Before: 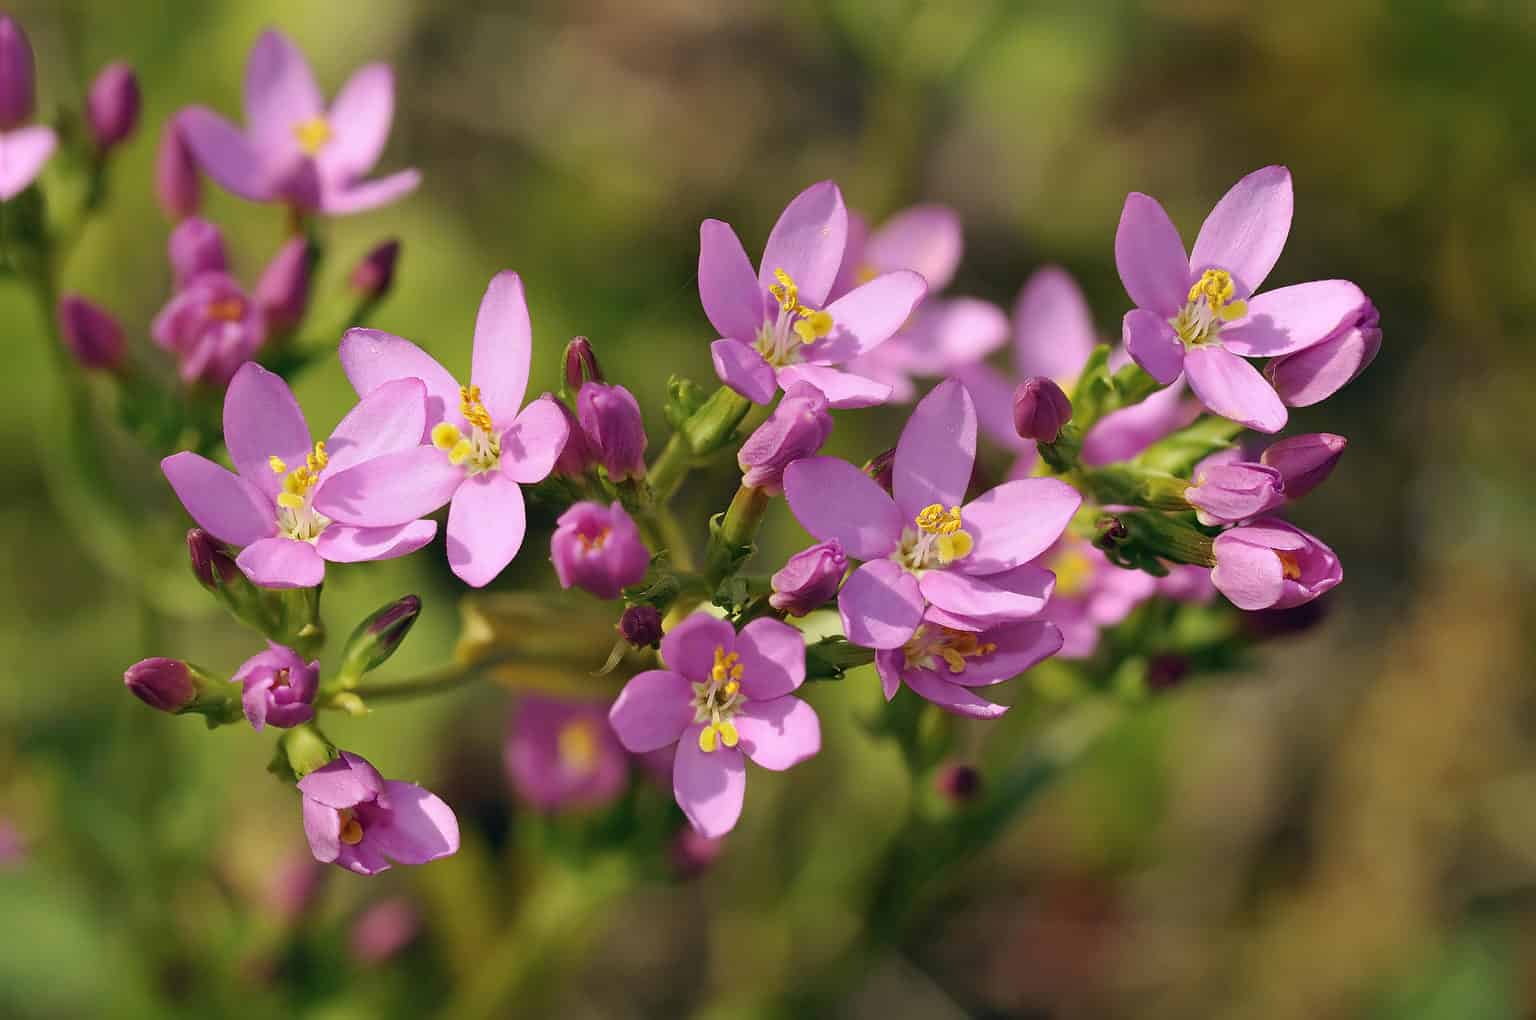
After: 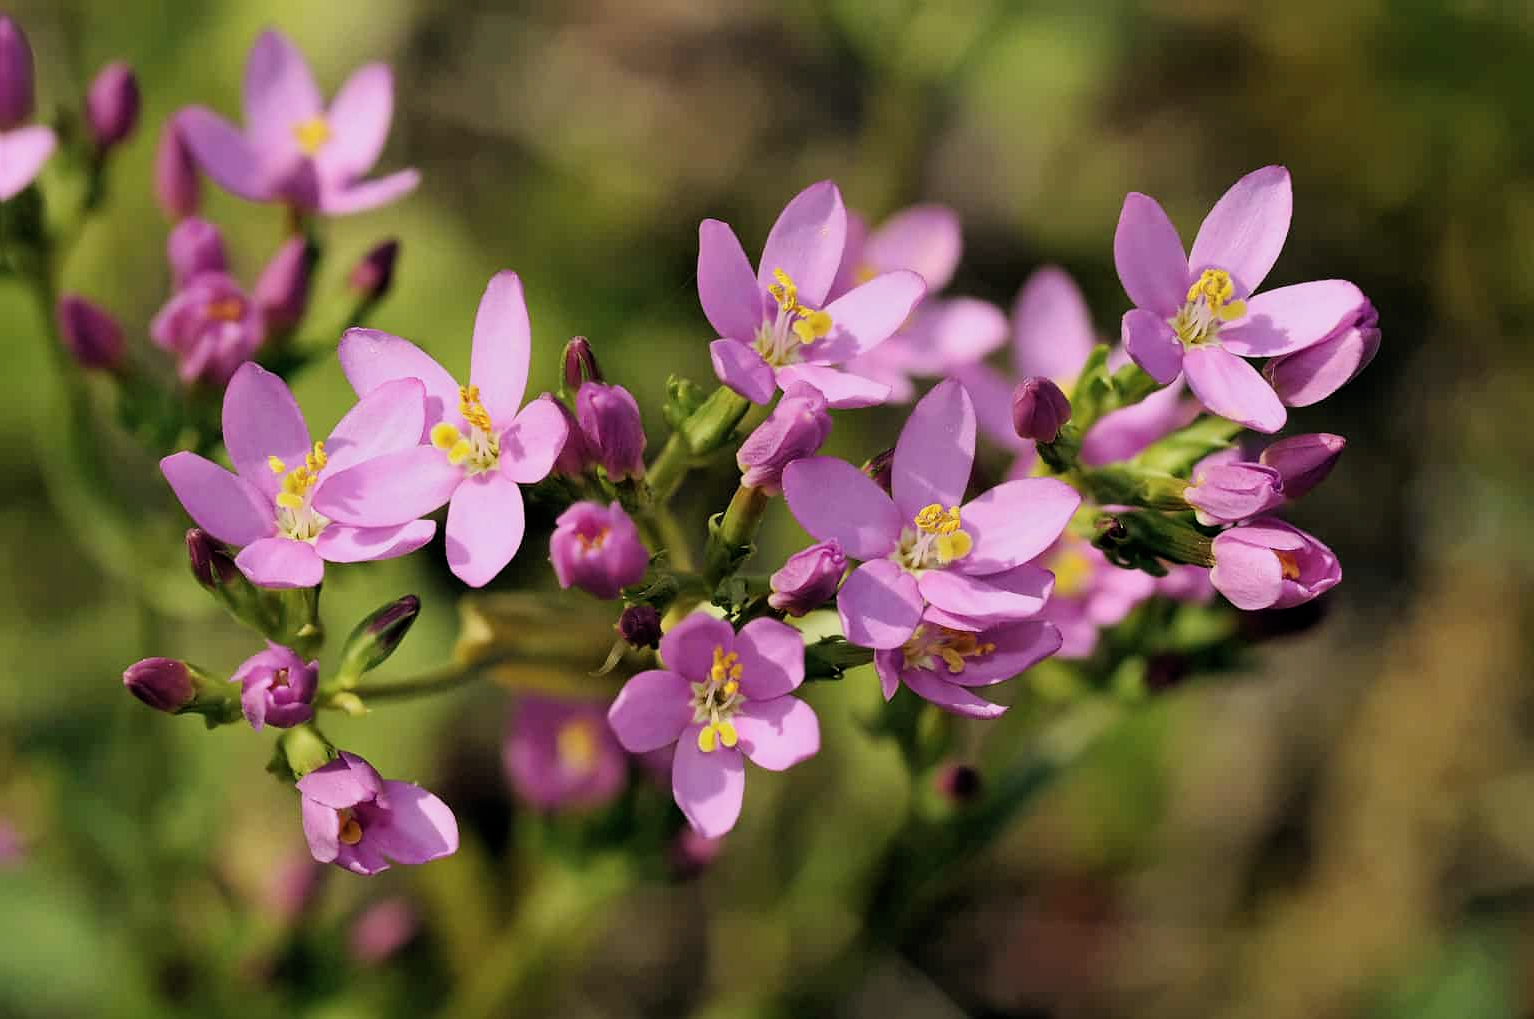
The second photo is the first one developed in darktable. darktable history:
filmic rgb: middle gray luminance 12.77%, black relative exposure -10.2 EV, white relative exposure 3.47 EV, target black luminance 0%, hardness 5.66, latitude 45.02%, contrast 1.228, highlights saturation mix 5.49%, shadows ↔ highlights balance 27.47%
crop: left 0.082%
